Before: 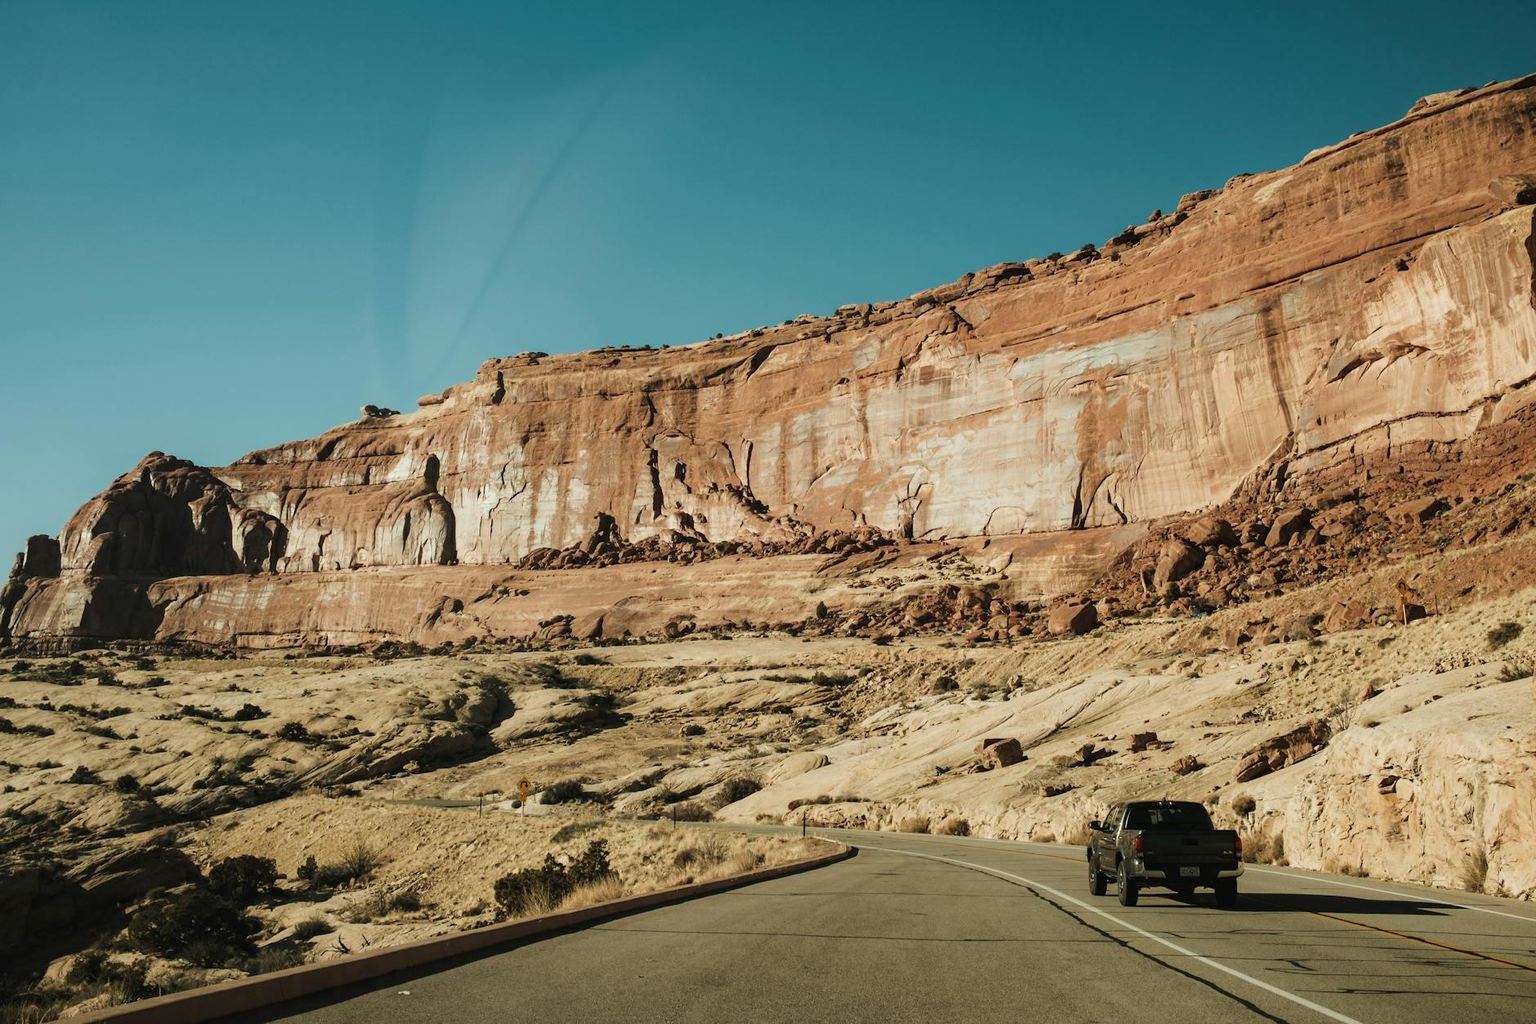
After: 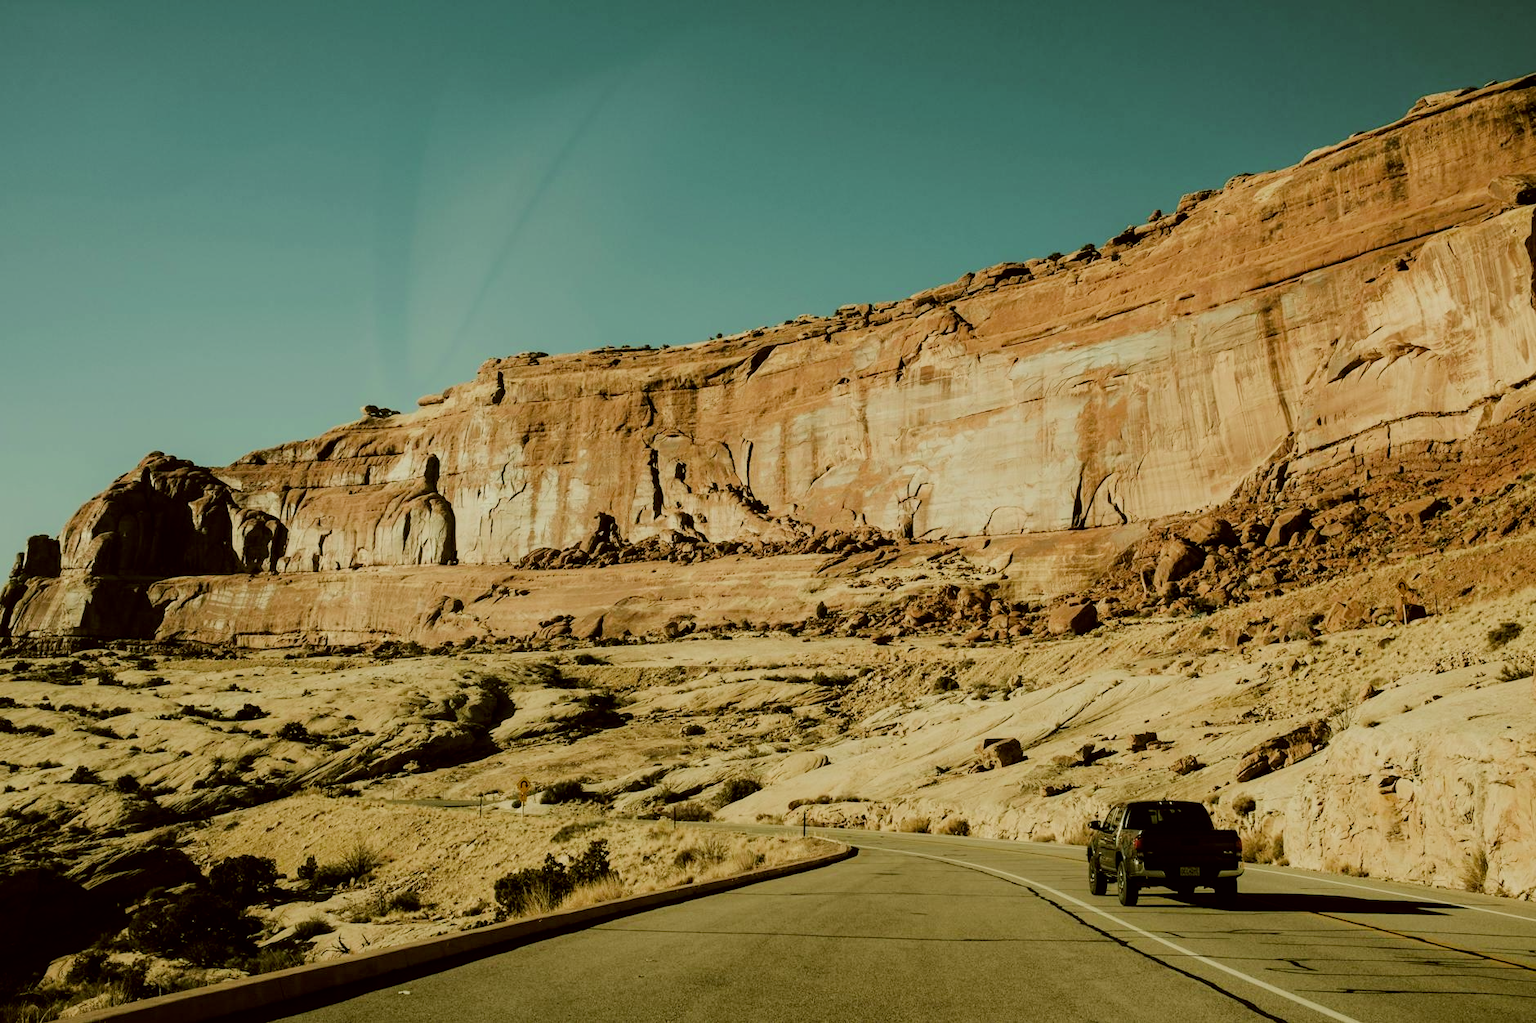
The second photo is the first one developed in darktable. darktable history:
local contrast: highlights 104%, shadows 103%, detail 119%, midtone range 0.2
filmic rgb: black relative exposure -6.98 EV, white relative exposure 5.65 EV, hardness 2.84, iterations of high-quality reconstruction 10
color correction: highlights a* -1.39, highlights b* 10.05, shadows a* 0.77, shadows b* 19.63
